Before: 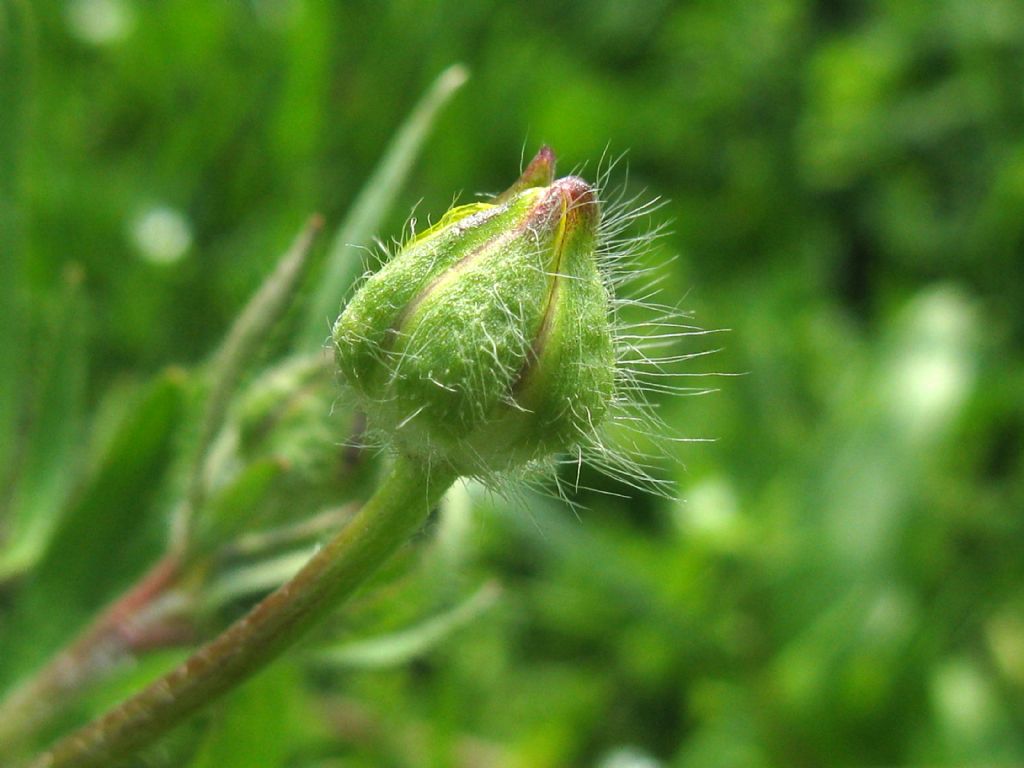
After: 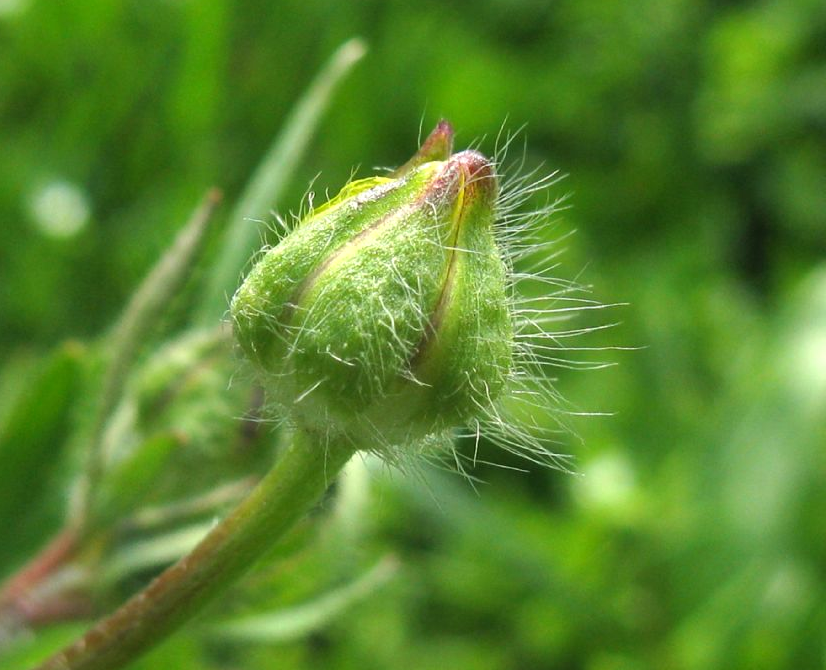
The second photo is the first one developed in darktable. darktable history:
crop: left 10.02%, top 3.516%, right 9.29%, bottom 9.125%
exposure: exposure 0.127 EV, compensate highlight preservation false
